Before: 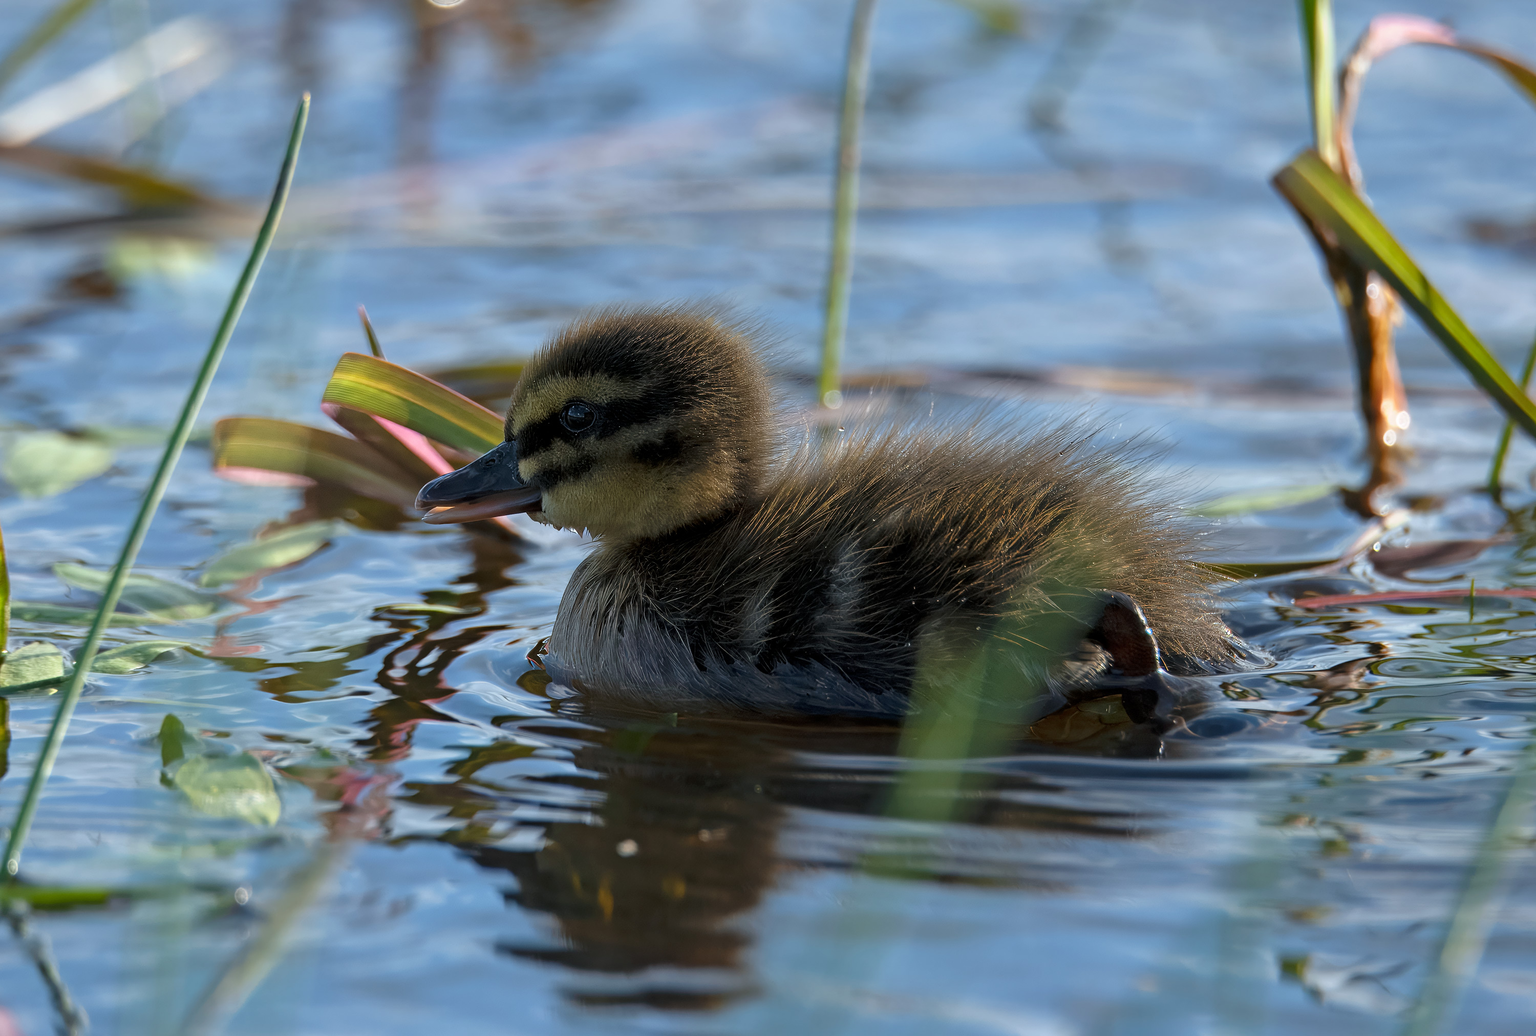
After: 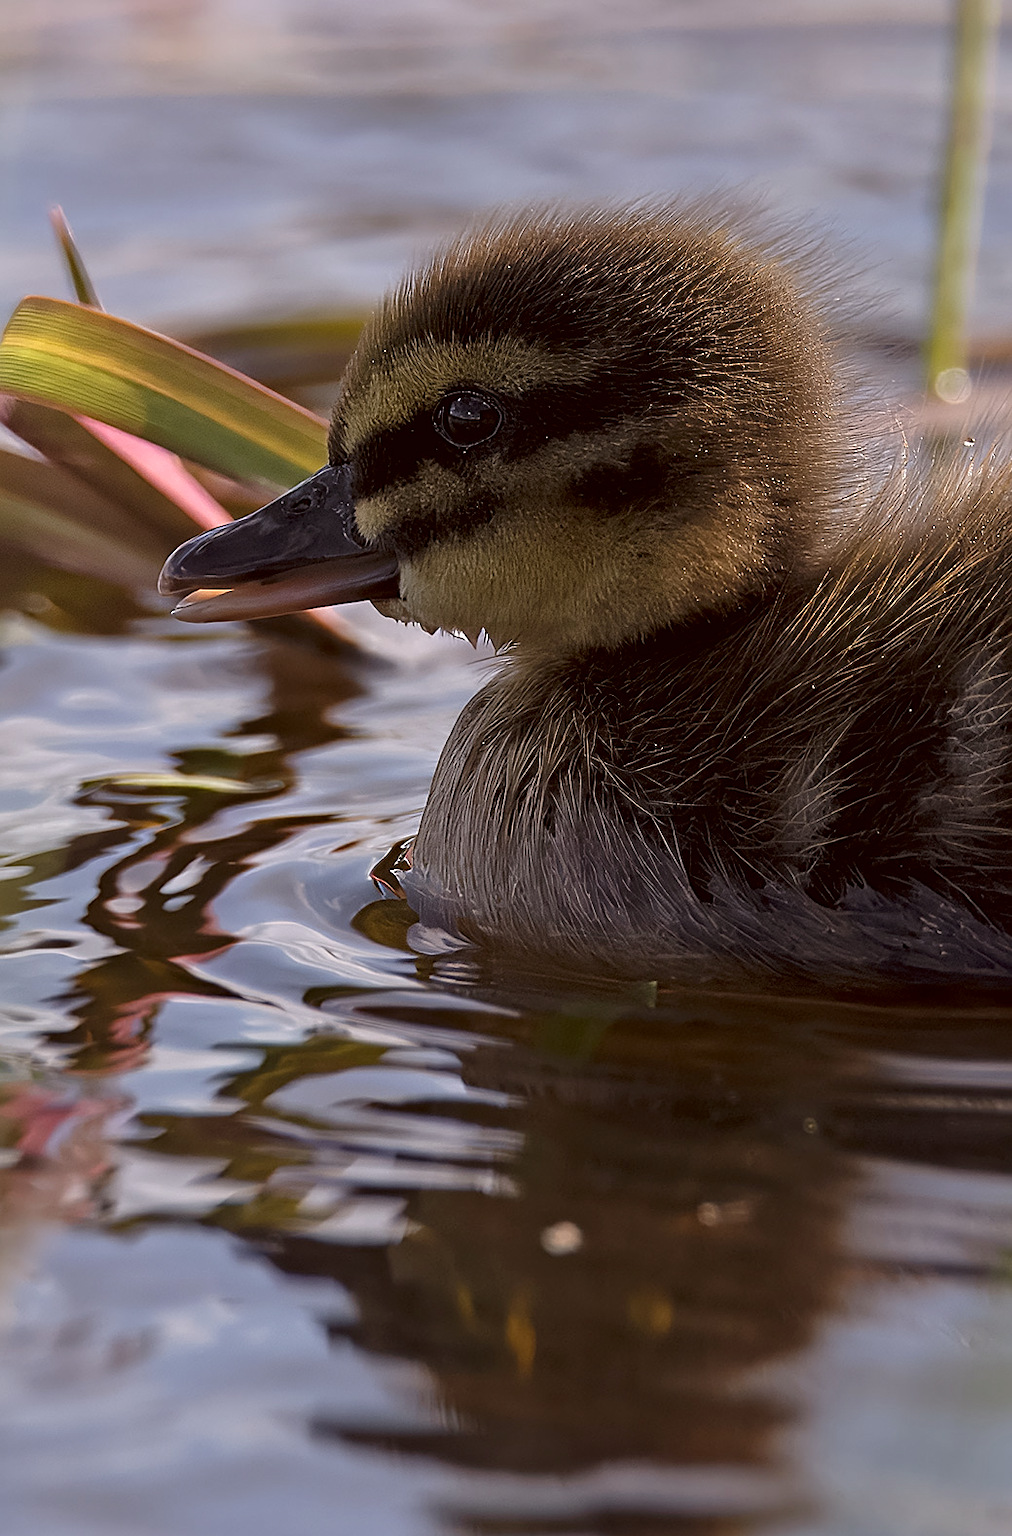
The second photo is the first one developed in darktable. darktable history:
color correction: highlights a* 10.19, highlights b* 9.67, shadows a* 8.91, shadows b* 7.98, saturation 0.82
sharpen: on, module defaults
crop and rotate: left 21.614%, top 18.984%, right 43.69%, bottom 3.001%
